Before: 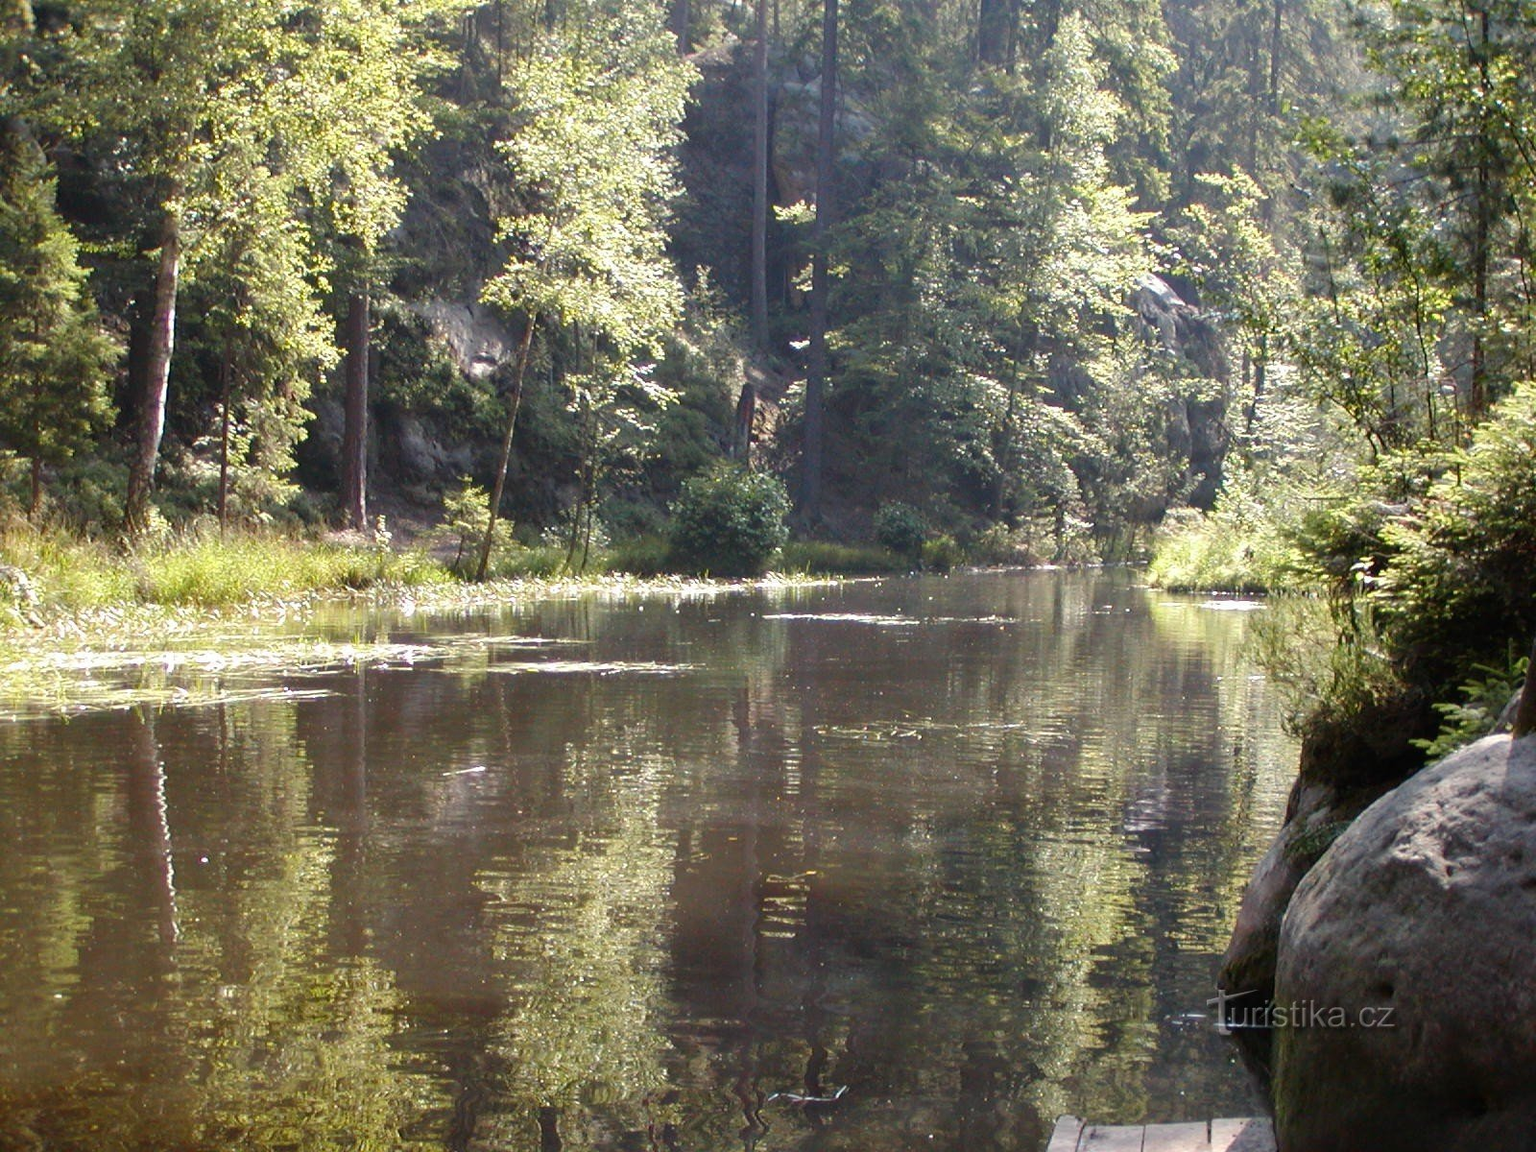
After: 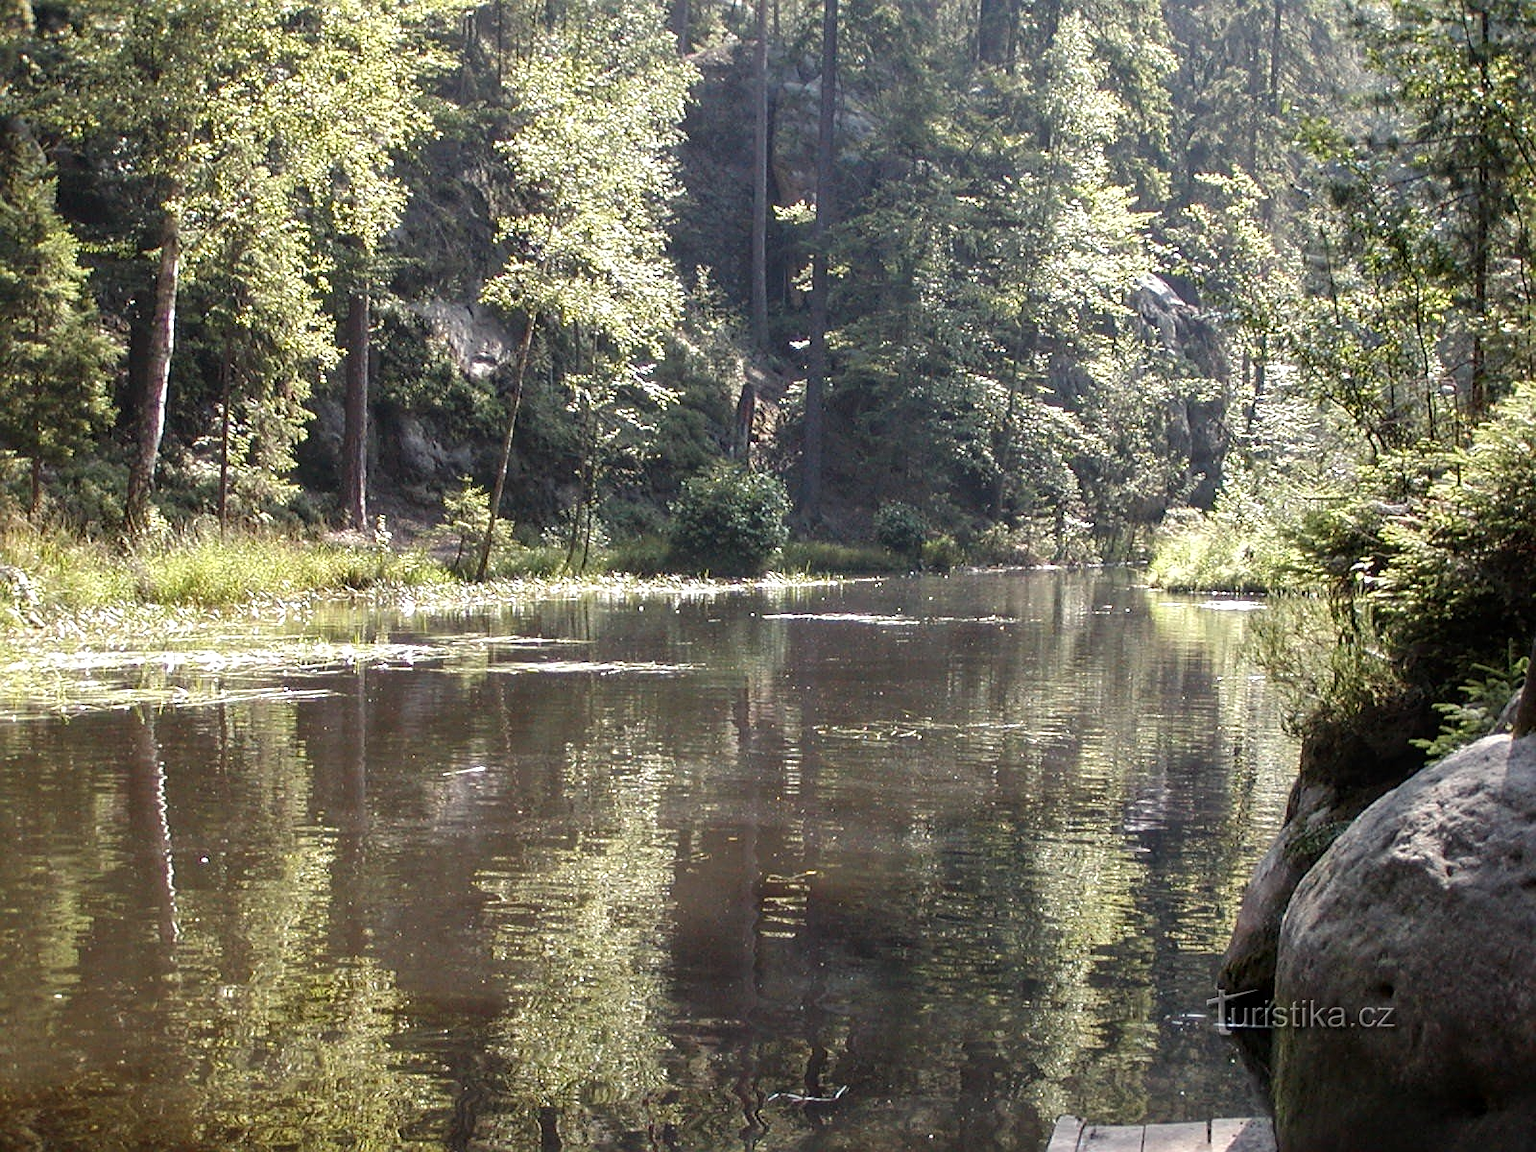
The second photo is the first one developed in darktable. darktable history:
sharpen: on, module defaults
contrast brightness saturation: saturation -0.155
local contrast: on, module defaults
